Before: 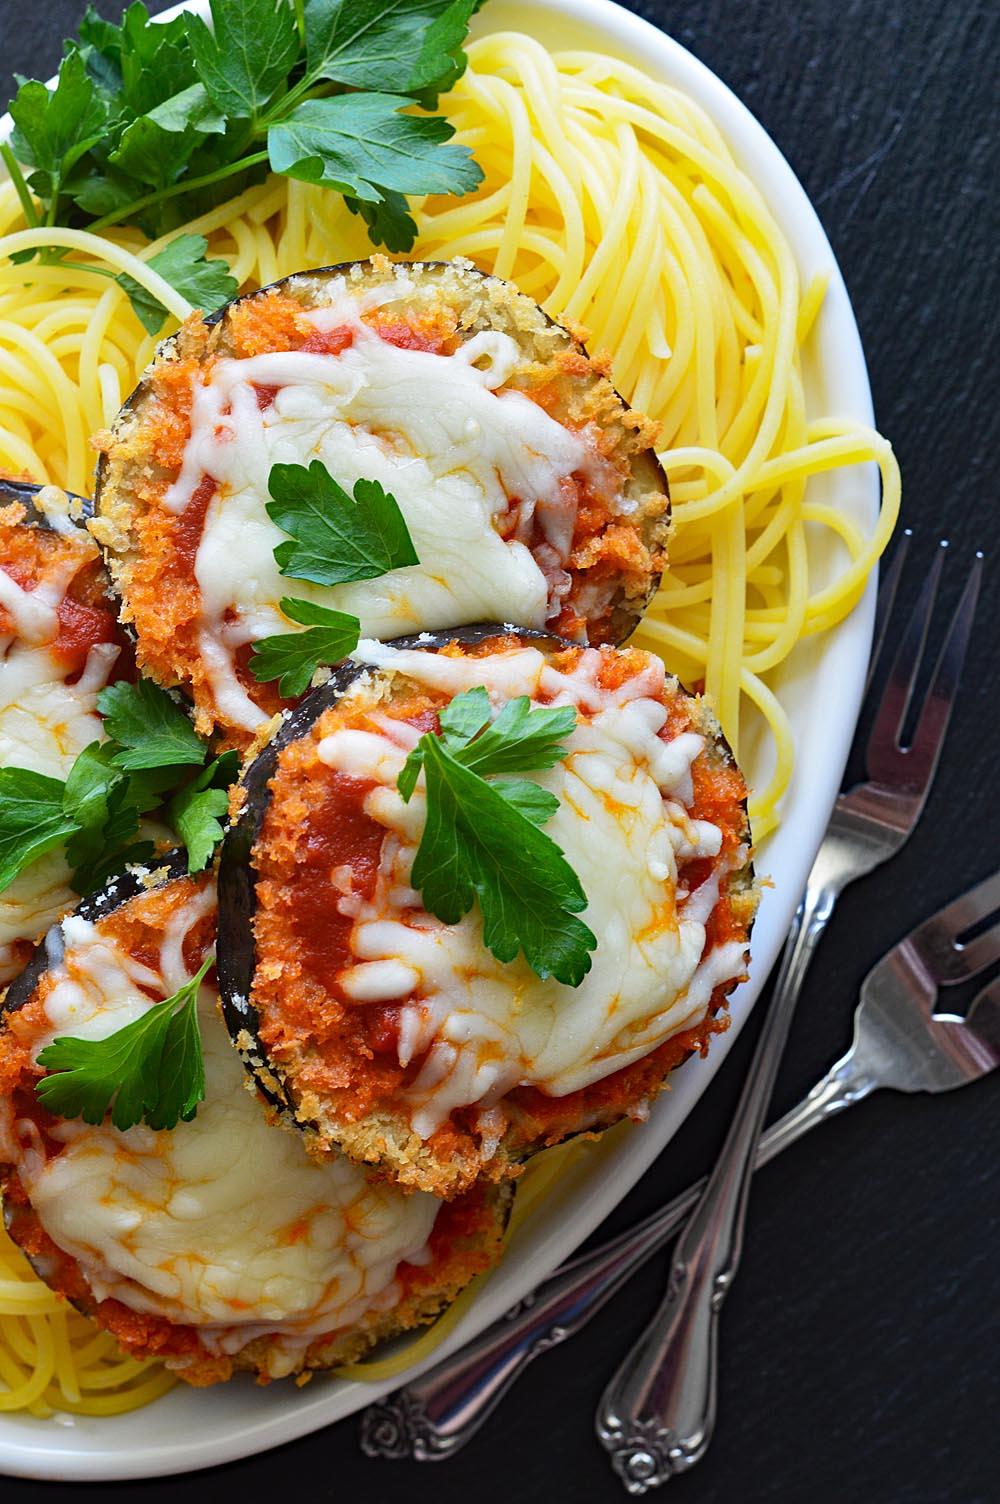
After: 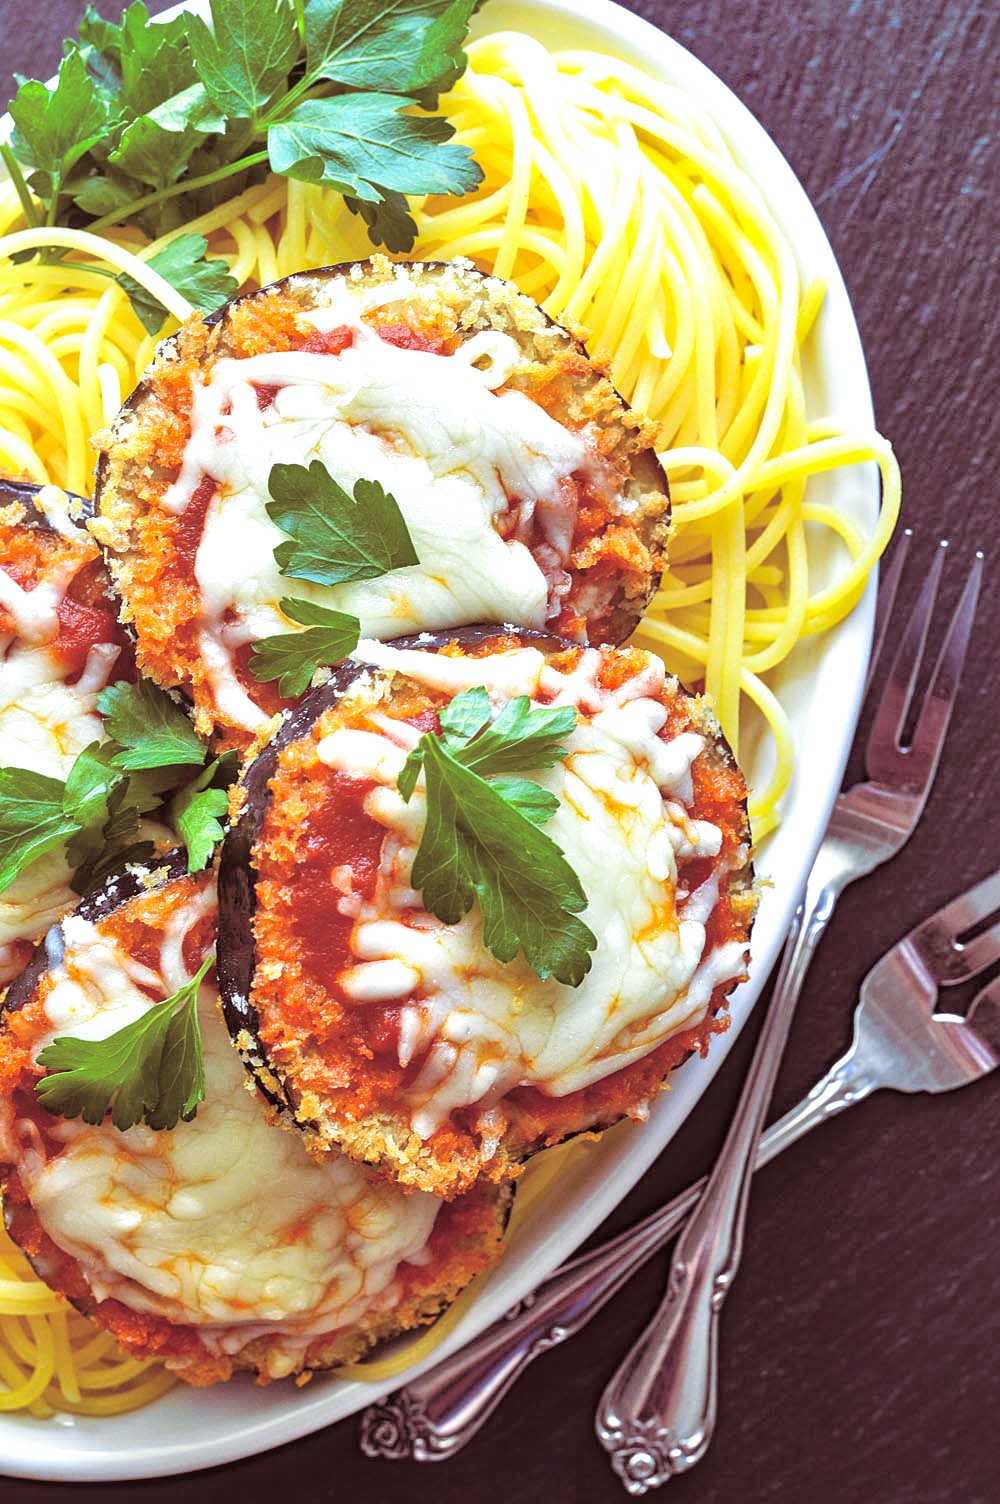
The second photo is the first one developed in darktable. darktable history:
local contrast: on, module defaults
tone equalizer: -7 EV 0.15 EV, -6 EV 0.6 EV, -5 EV 1.15 EV, -4 EV 1.33 EV, -3 EV 1.15 EV, -2 EV 0.6 EV, -1 EV 0.15 EV, mask exposure compensation -0.5 EV
exposure: black level correction -0.002, exposure 0.54 EV, compensate highlight preservation false
split-toning: shadows › hue 360°
white balance: red 0.967, blue 1.049
